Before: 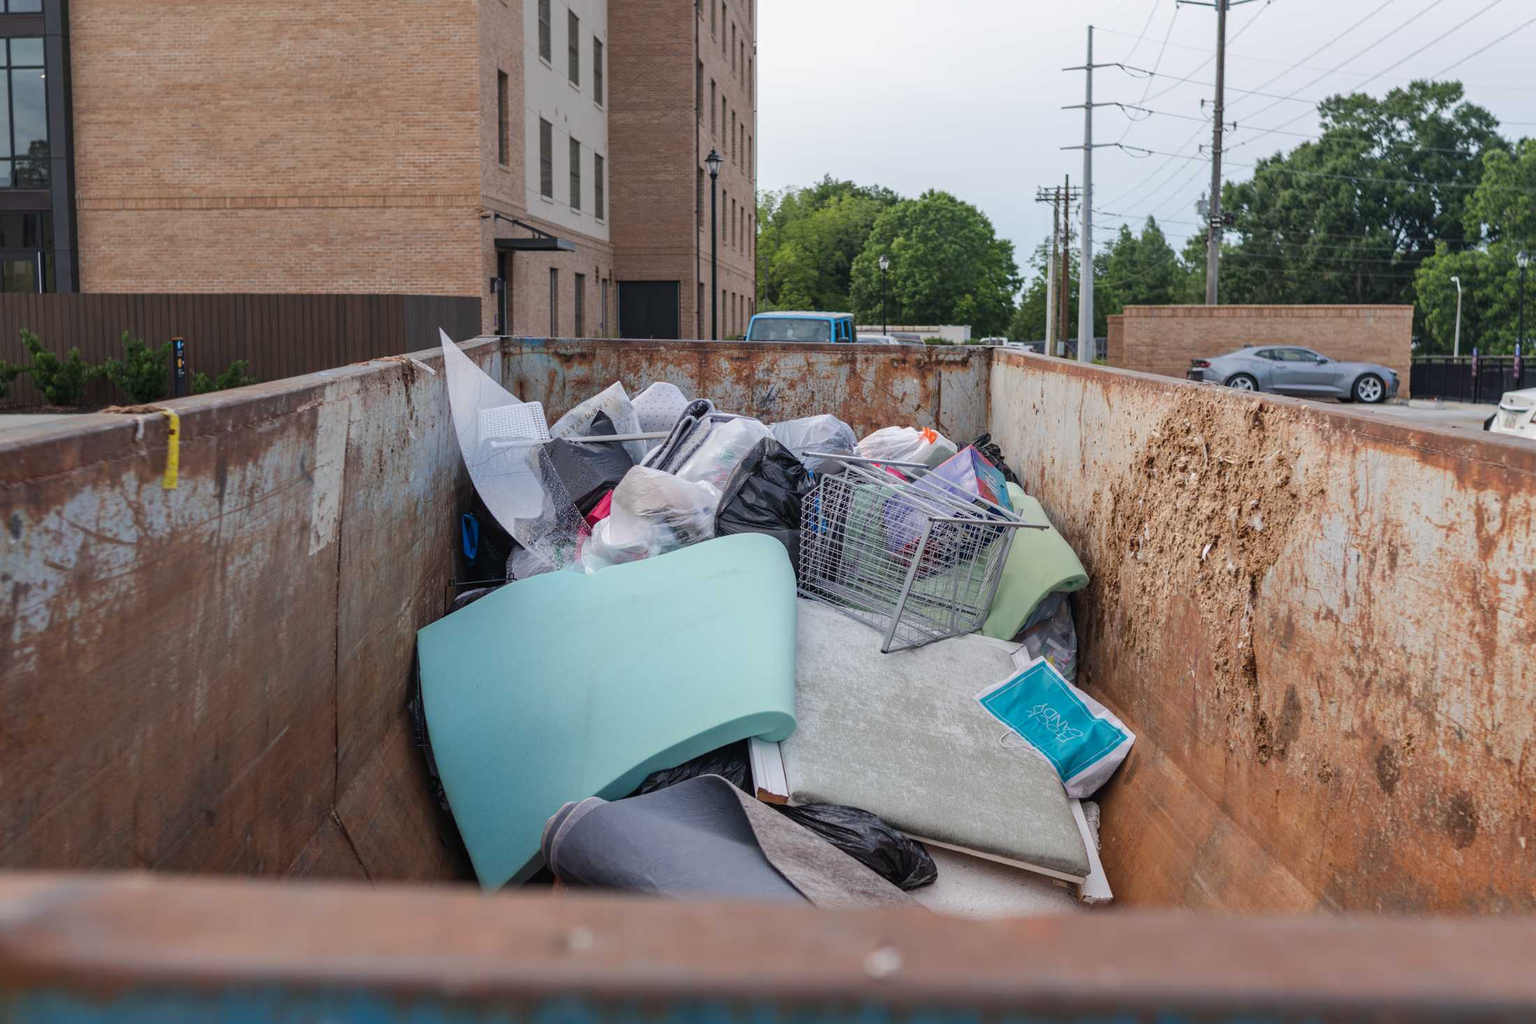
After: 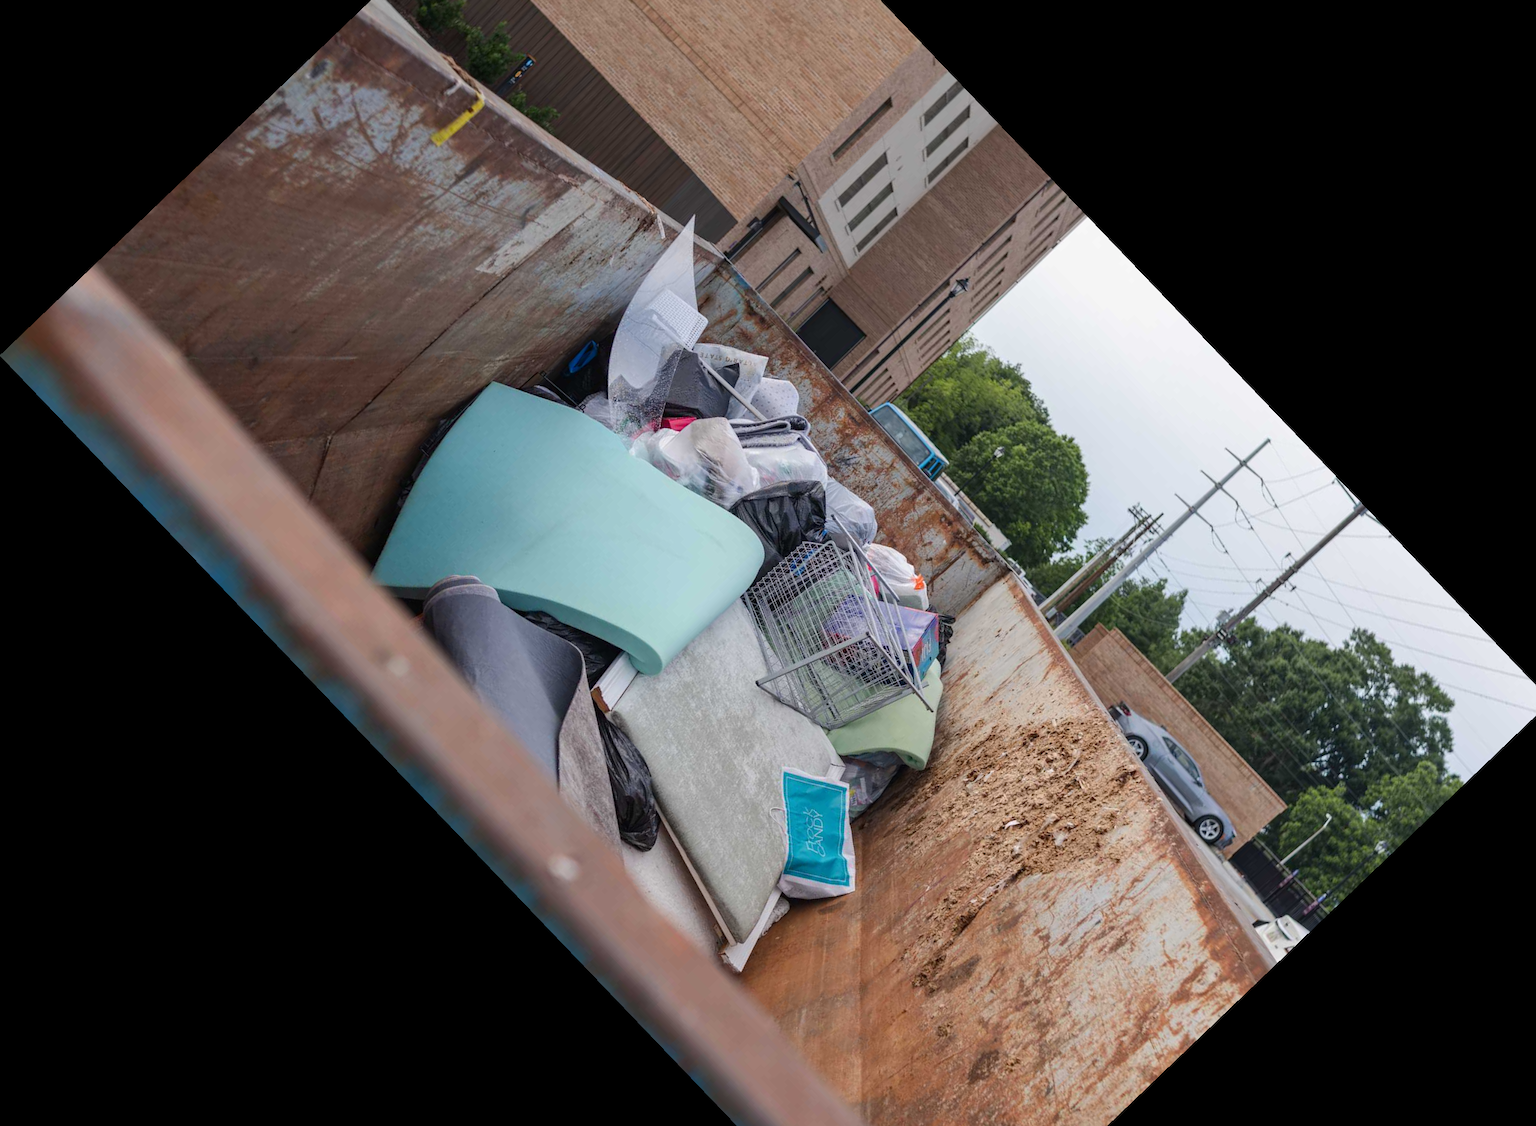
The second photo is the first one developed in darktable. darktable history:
contrast brightness saturation: contrast 0.07
crop and rotate: angle -46.26°, top 16.234%, right 0.912%, bottom 11.704%
